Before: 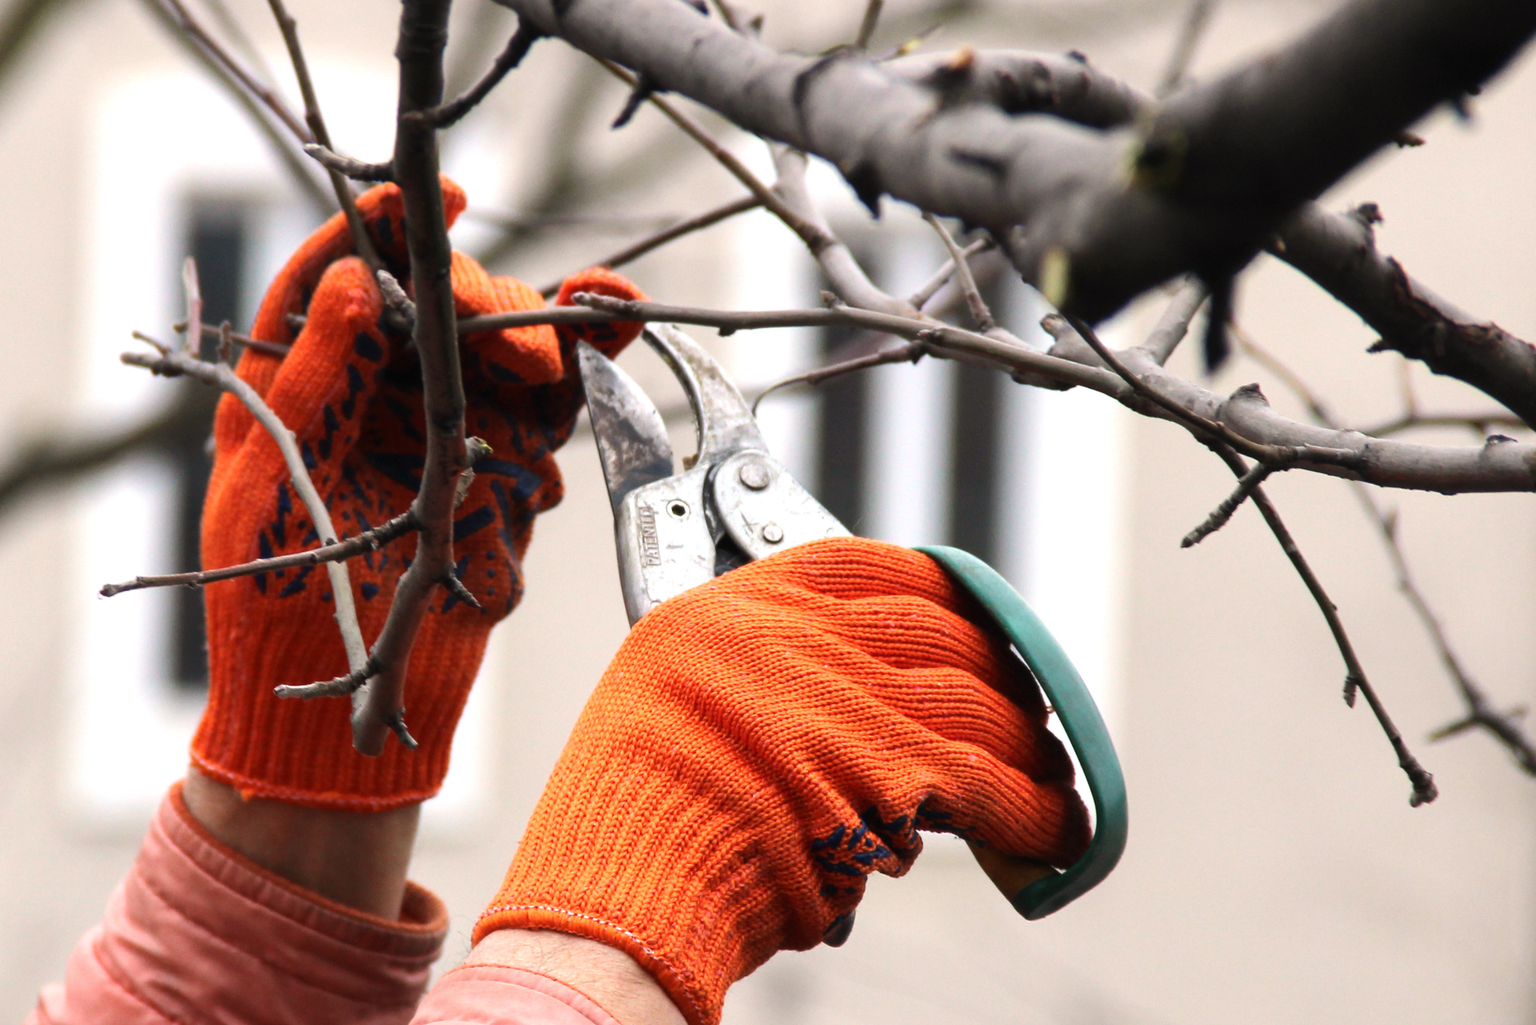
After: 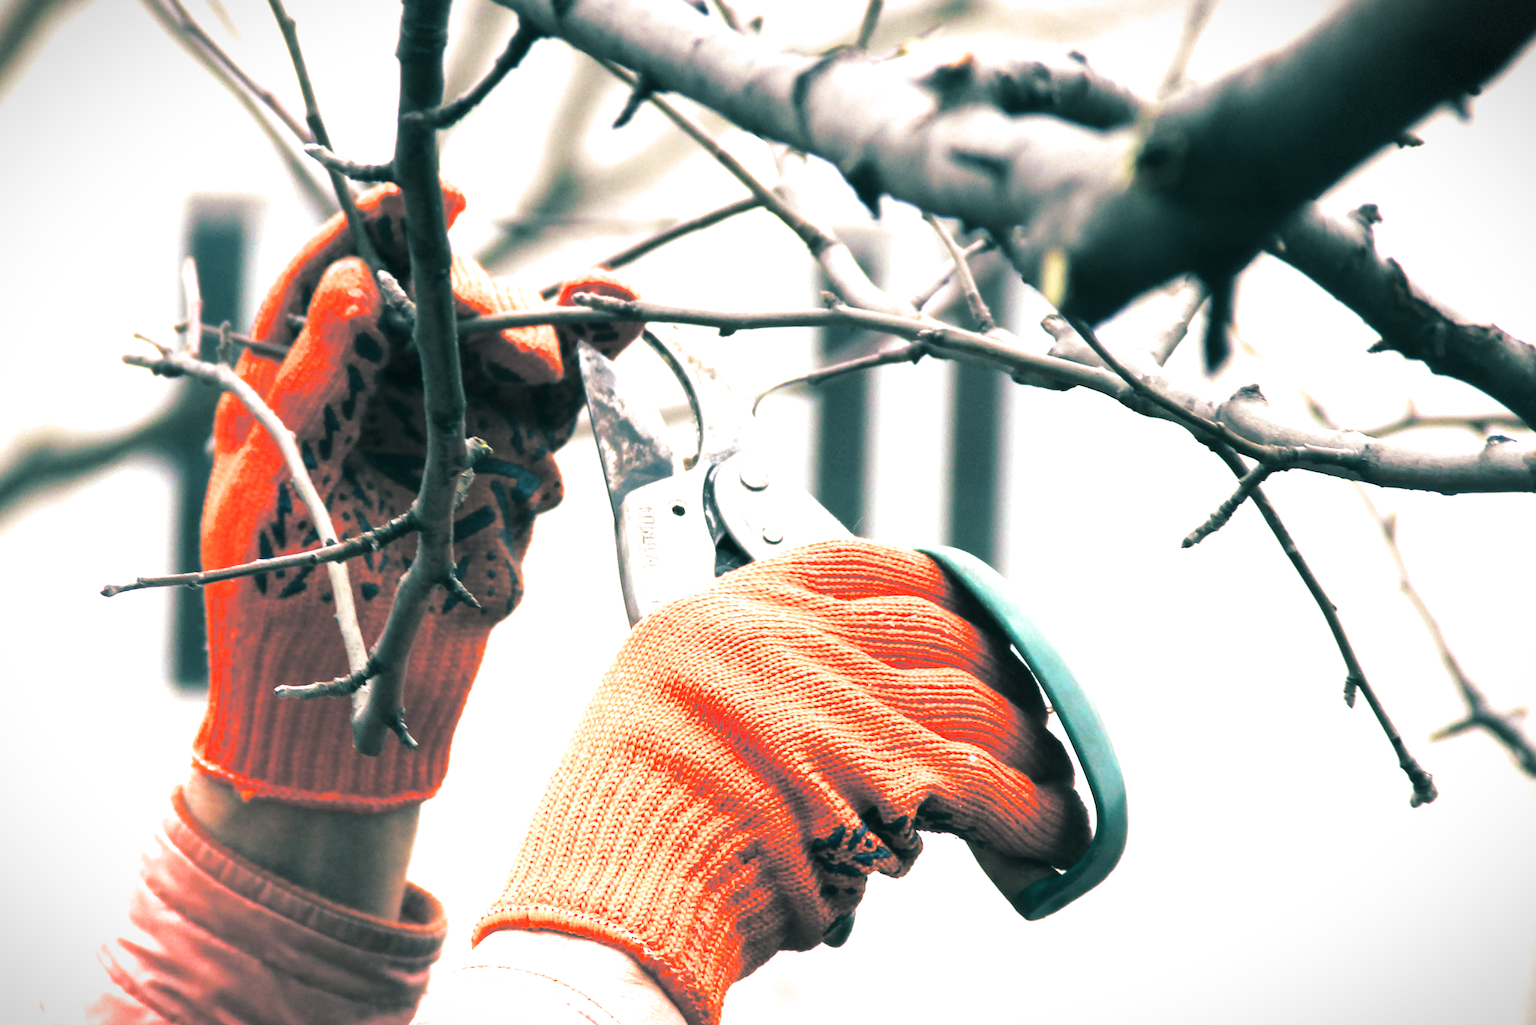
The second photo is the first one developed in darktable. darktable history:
vignetting: fall-off start 100%, brightness -0.406, saturation -0.3, width/height ratio 1.324, dithering 8-bit output, unbound false
split-toning: shadows › hue 186.43°, highlights › hue 49.29°, compress 30.29%
exposure: black level correction 0, exposure 1.1 EV, compensate exposure bias true, compensate highlight preservation false
